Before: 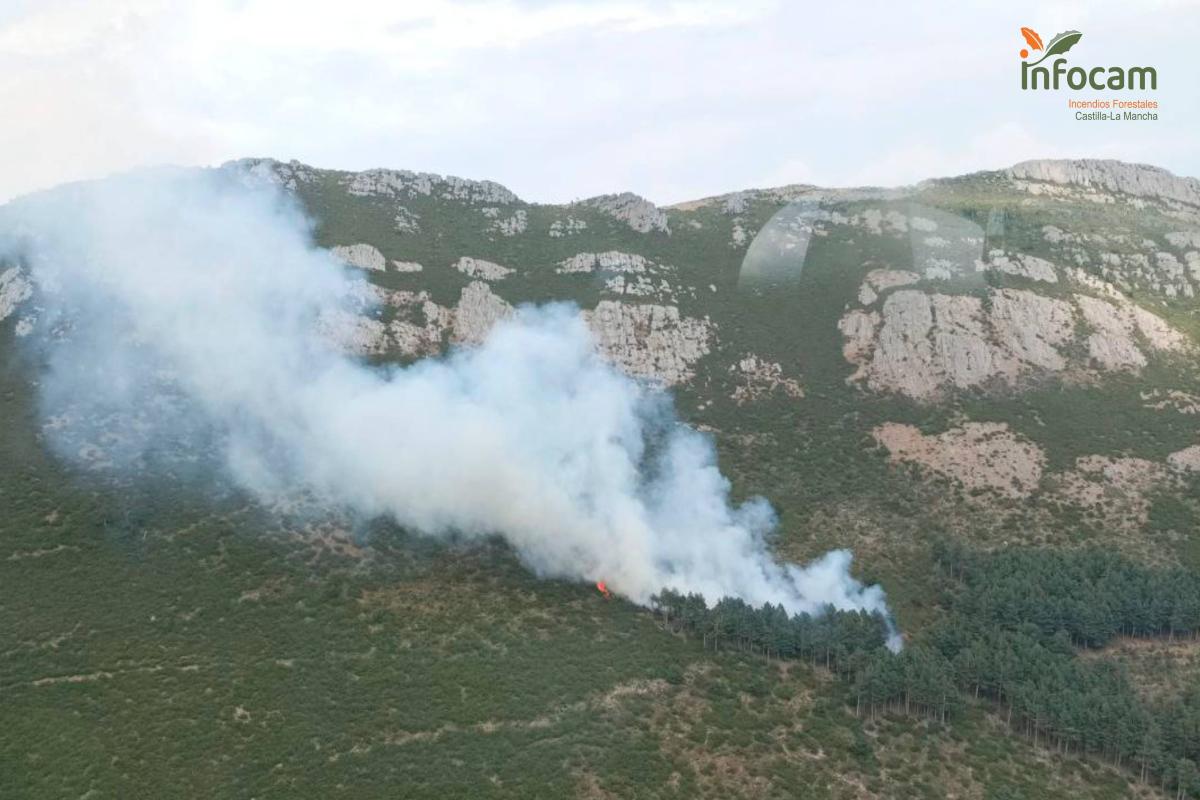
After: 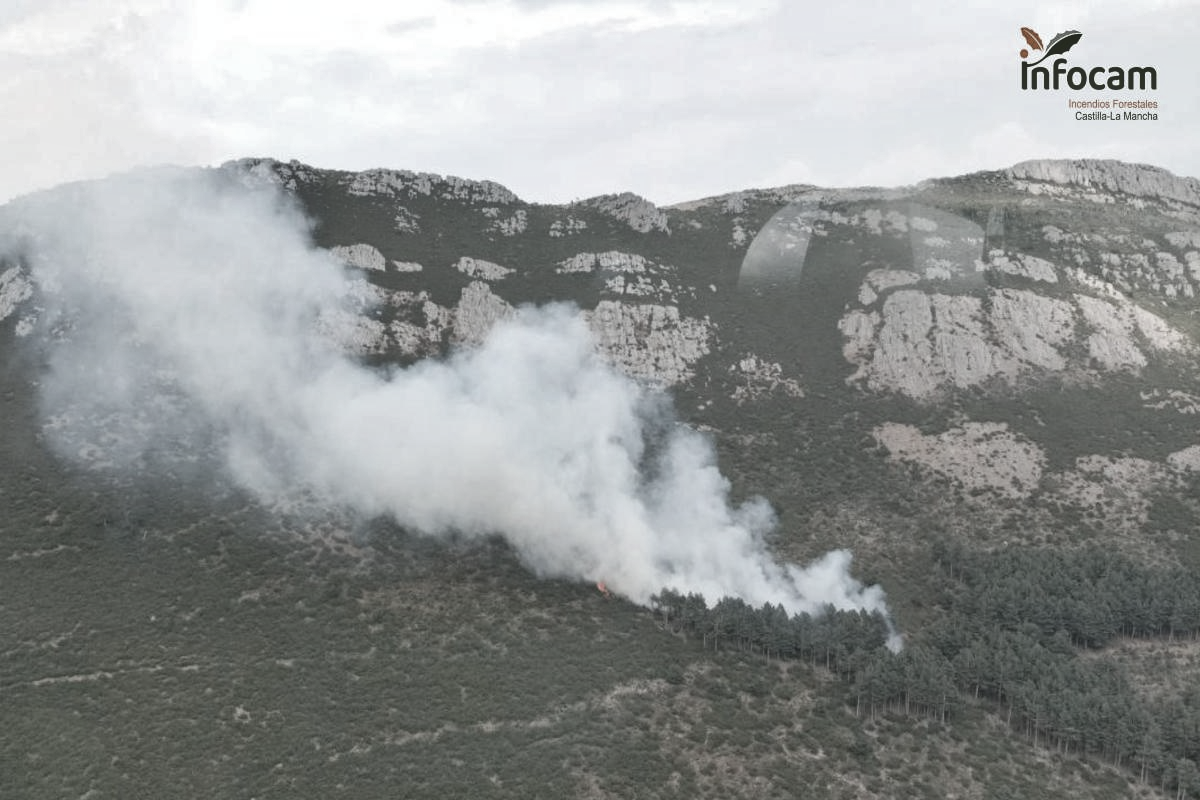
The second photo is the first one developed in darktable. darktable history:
color zones: curves: ch1 [(0, 0.153) (0.143, 0.15) (0.286, 0.151) (0.429, 0.152) (0.571, 0.152) (0.714, 0.151) (0.857, 0.151) (1, 0.153)]
shadows and highlights: soften with gaussian
